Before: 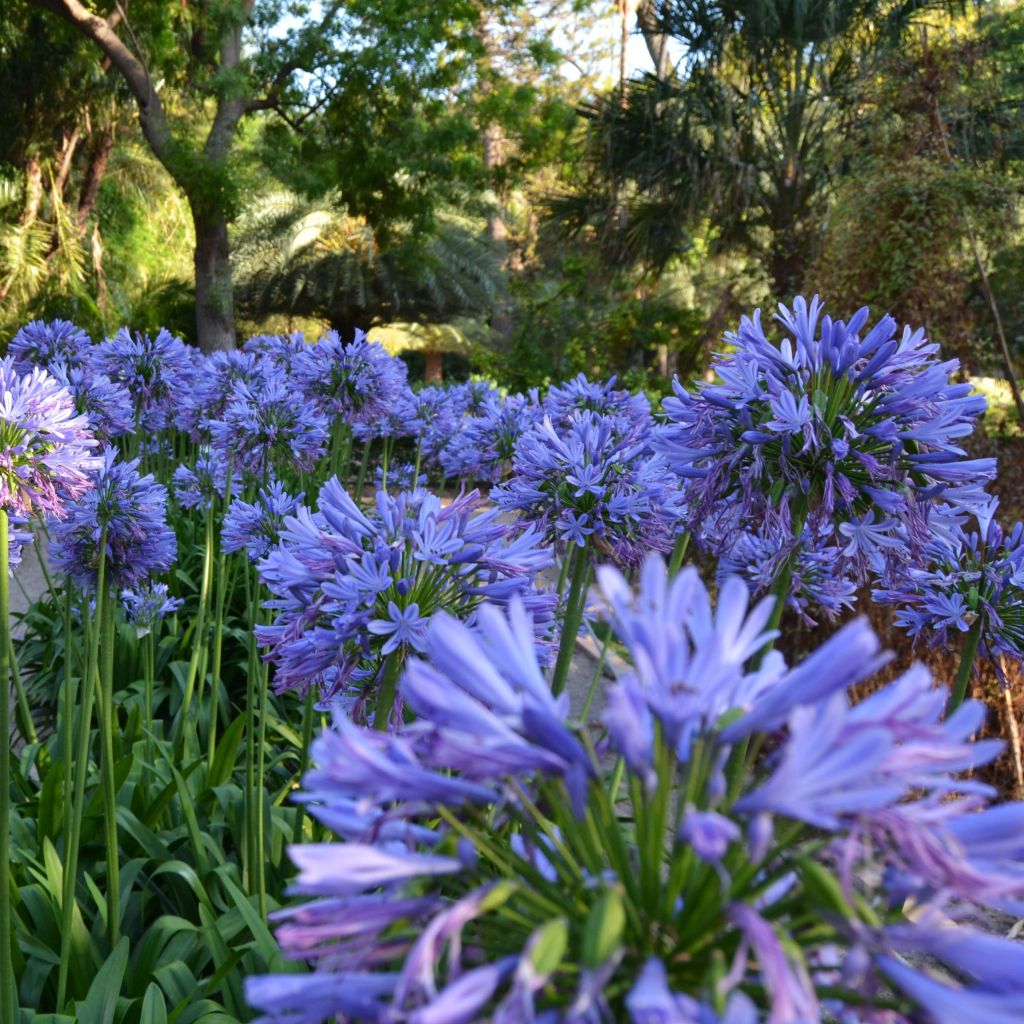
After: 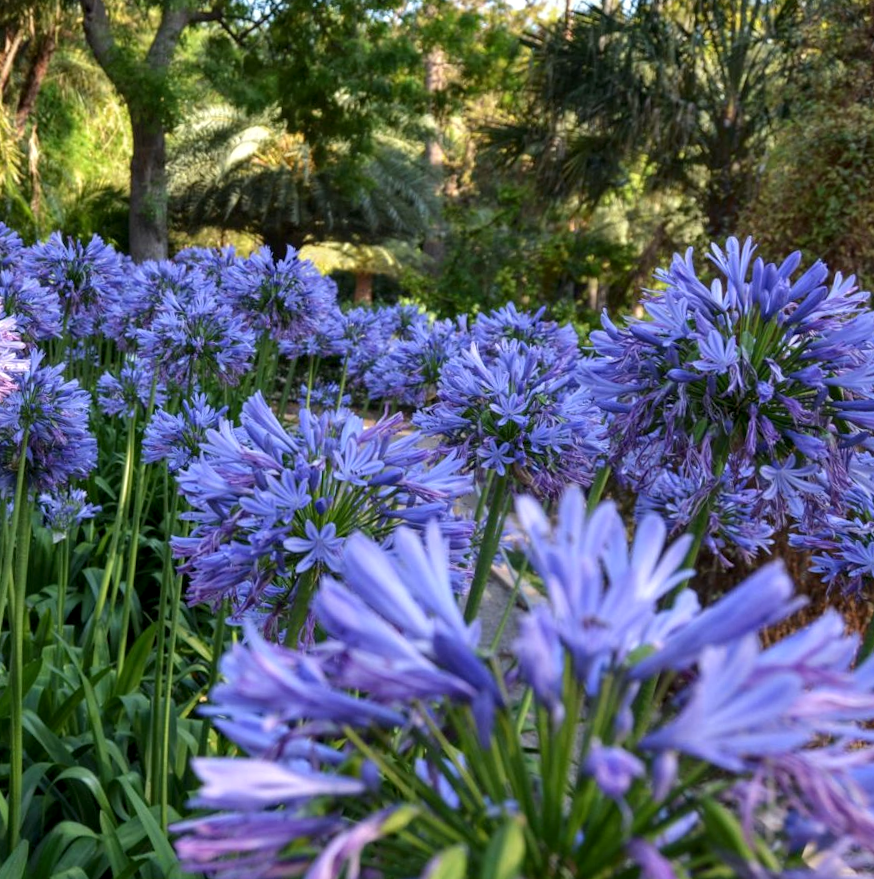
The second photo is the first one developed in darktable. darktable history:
local contrast: on, module defaults
crop and rotate: angle -3.1°, left 5.412%, top 5.177%, right 4.681%, bottom 4.443%
